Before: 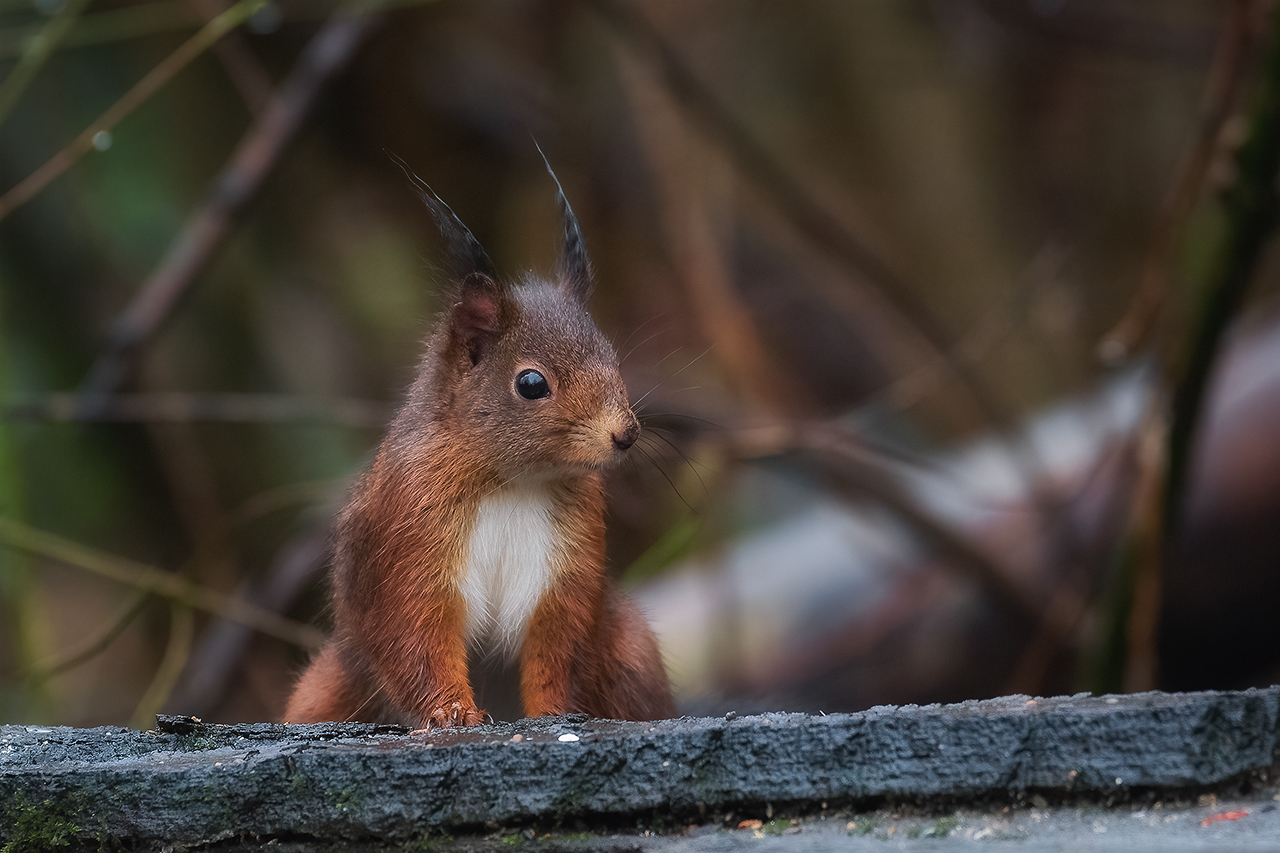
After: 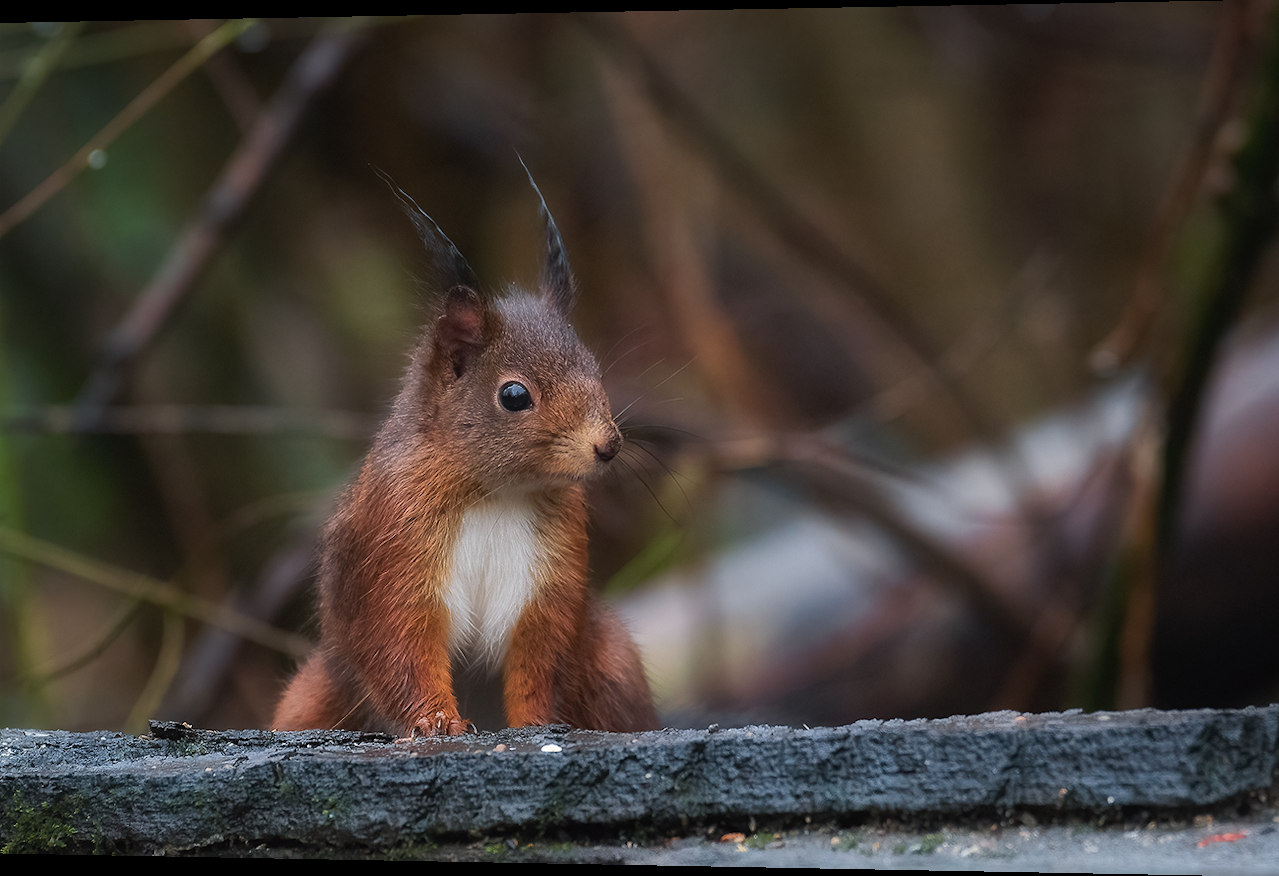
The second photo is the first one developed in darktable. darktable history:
white balance: red 1, blue 1
rotate and perspective: lens shift (horizontal) -0.055, automatic cropping off
